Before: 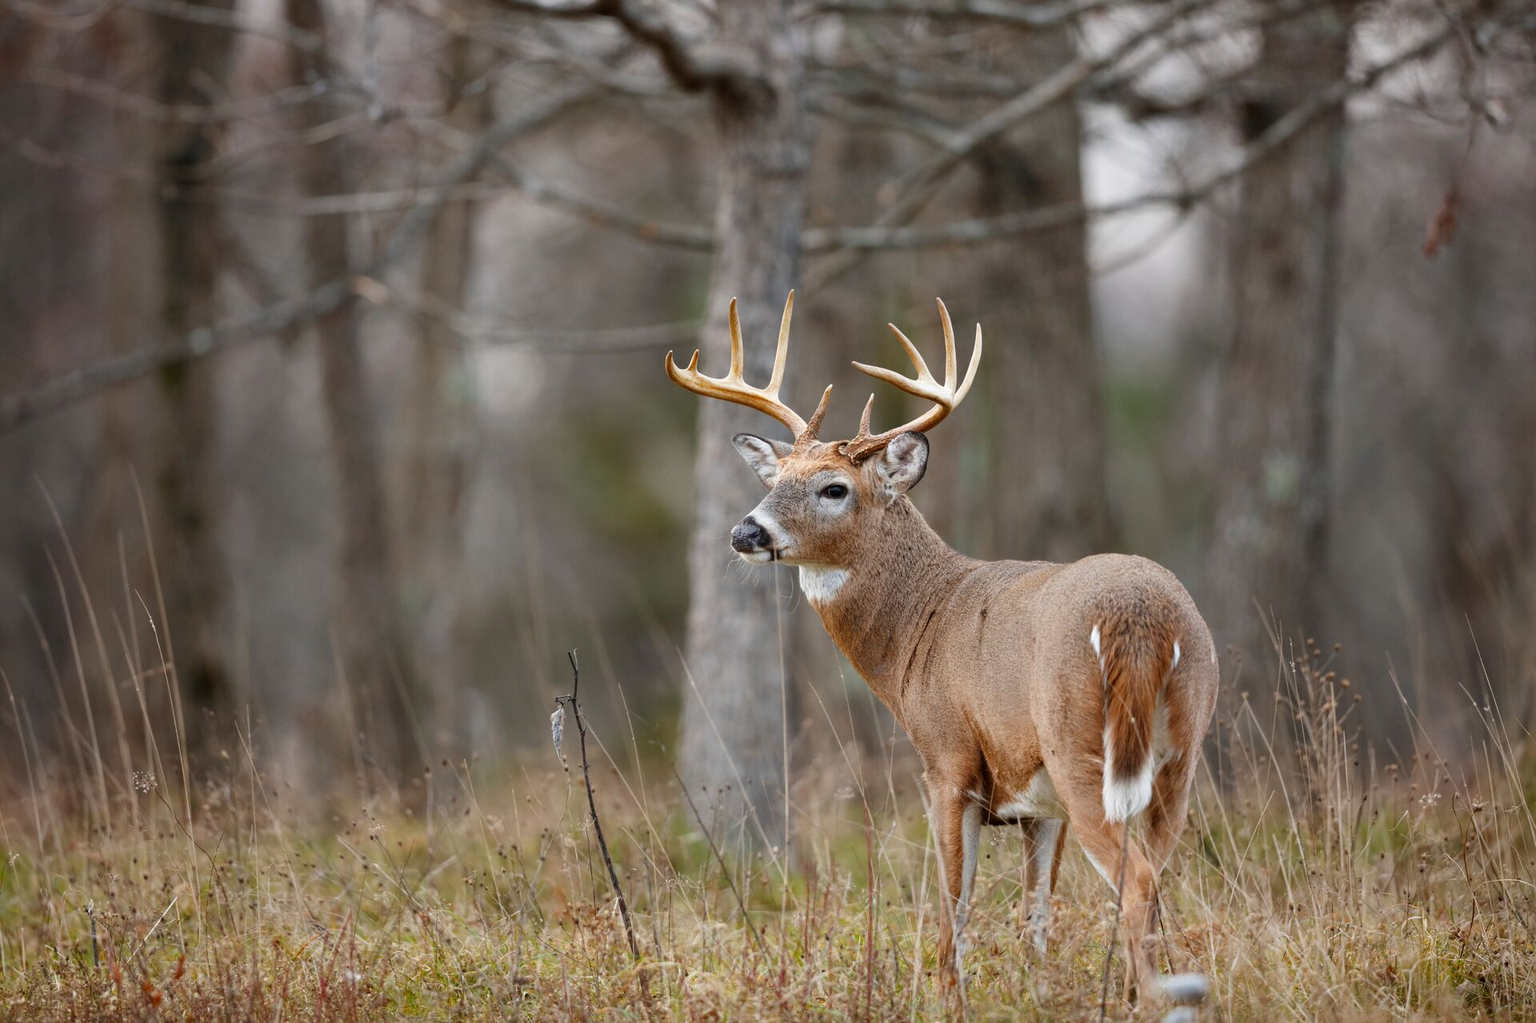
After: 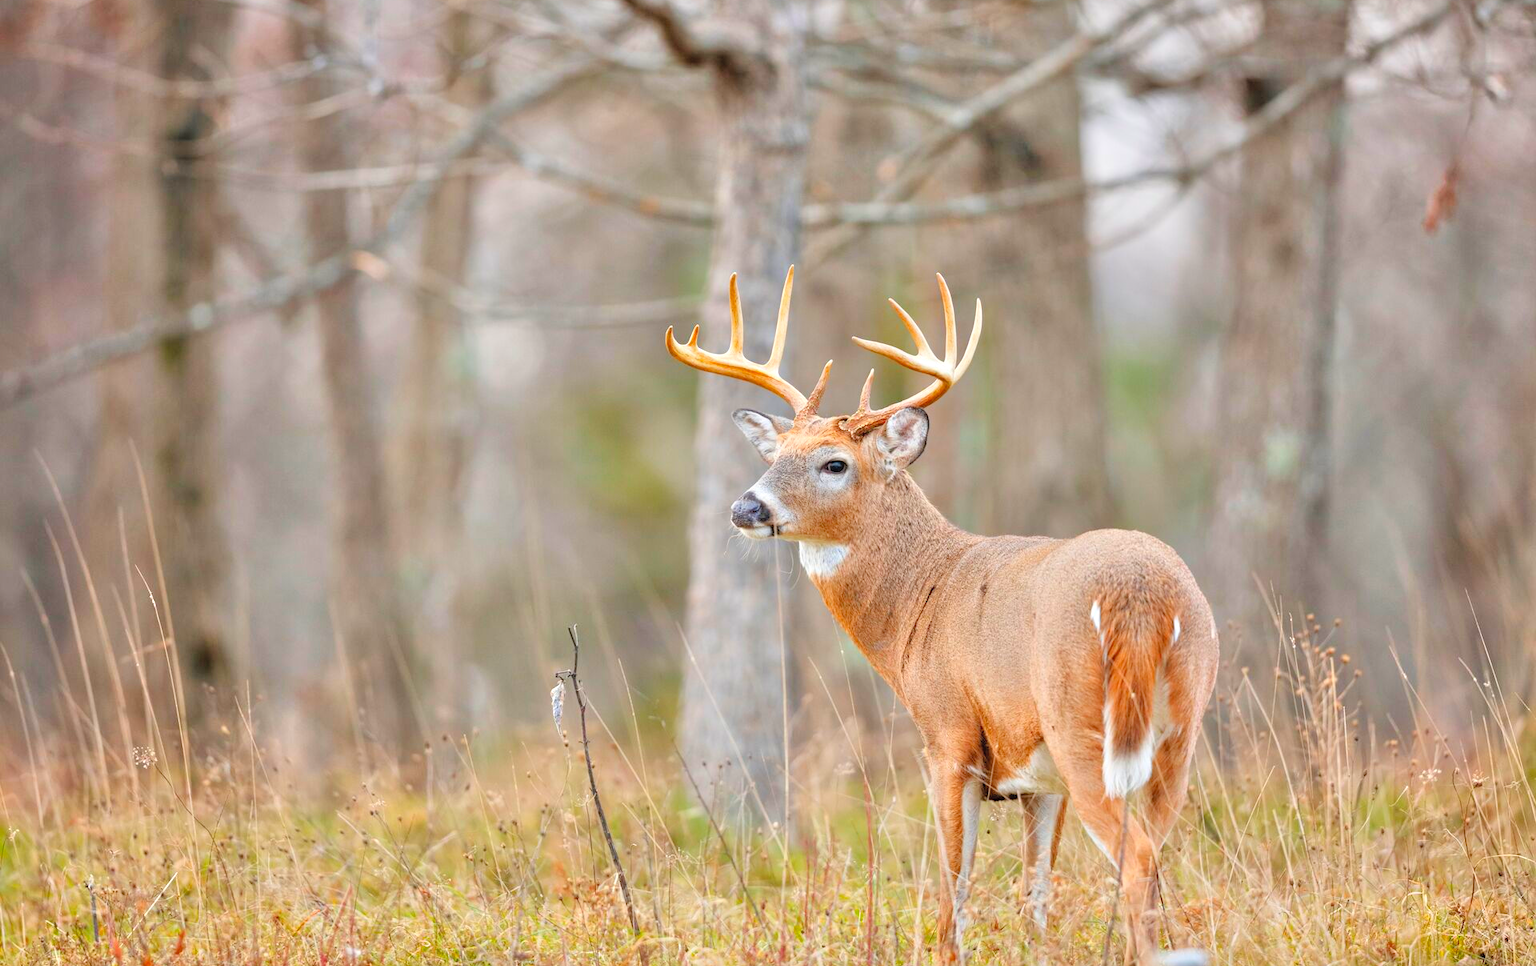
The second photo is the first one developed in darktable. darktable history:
tone equalizer: -7 EV 0.15 EV, -6 EV 0.6 EV, -5 EV 1.15 EV, -4 EV 1.33 EV, -3 EV 1.15 EV, -2 EV 0.6 EV, -1 EV 0.15 EV, mask exposure compensation -0.5 EV
crop and rotate: top 2.479%, bottom 3.018%
contrast brightness saturation: contrast 0.07, brightness 0.18, saturation 0.4
